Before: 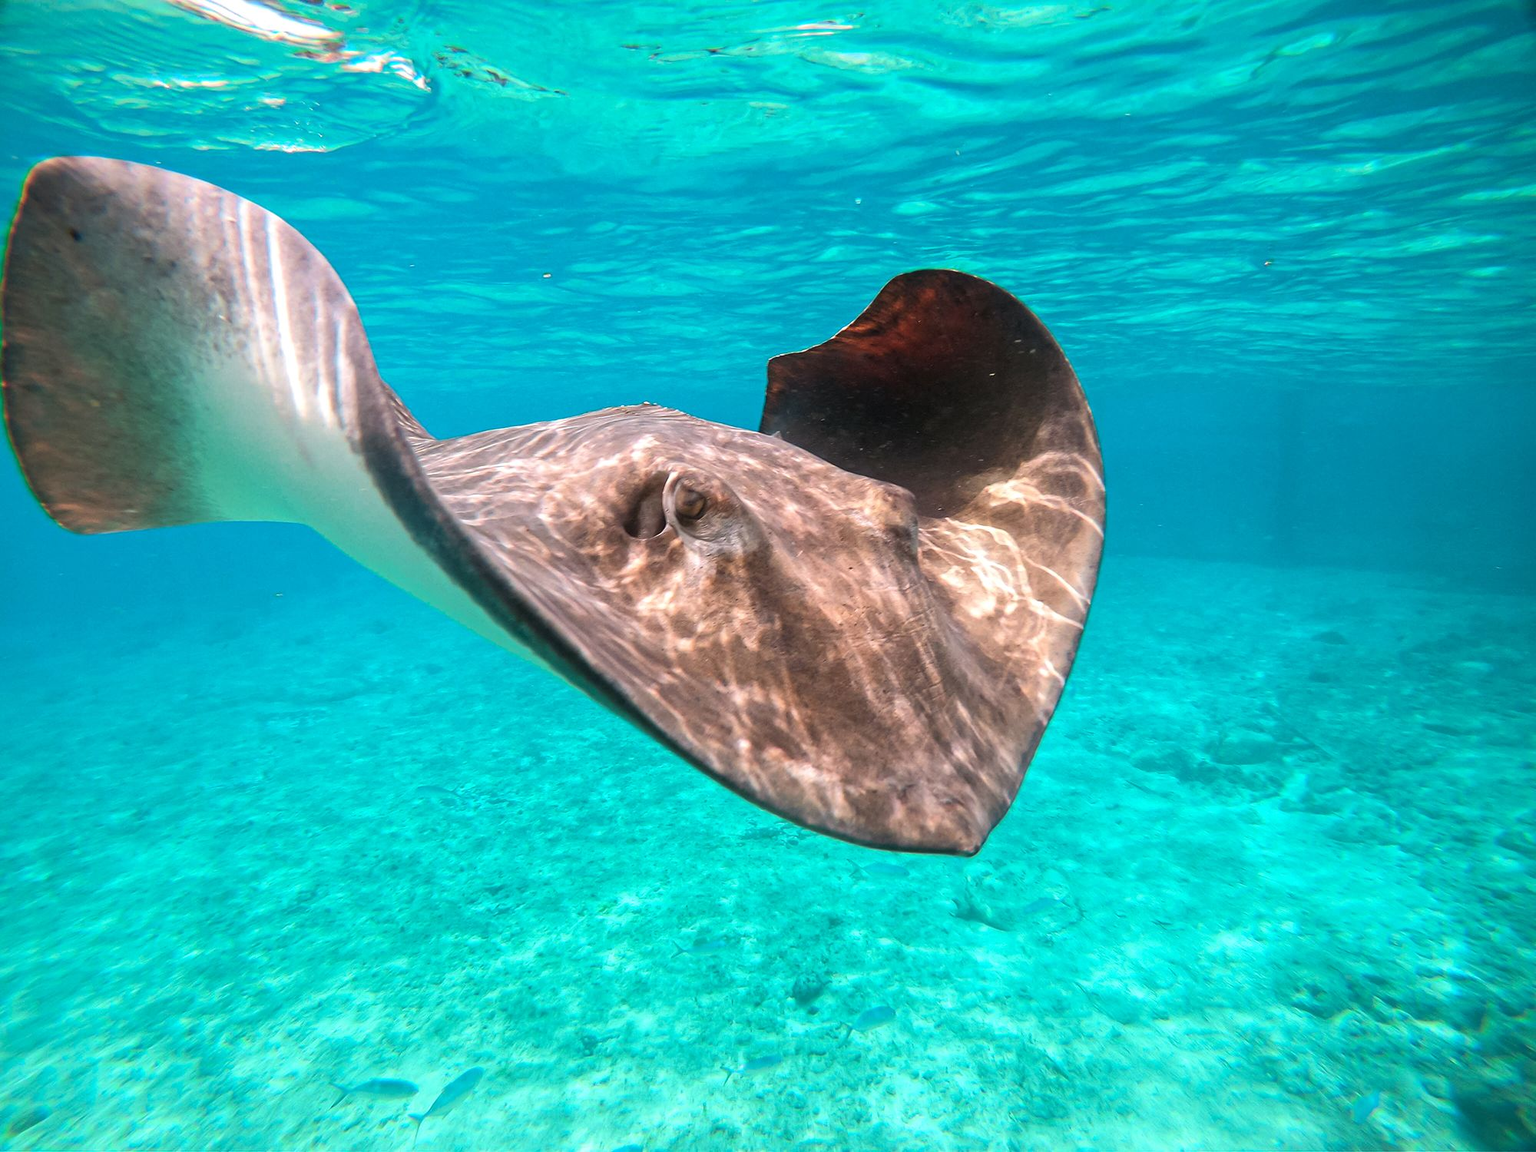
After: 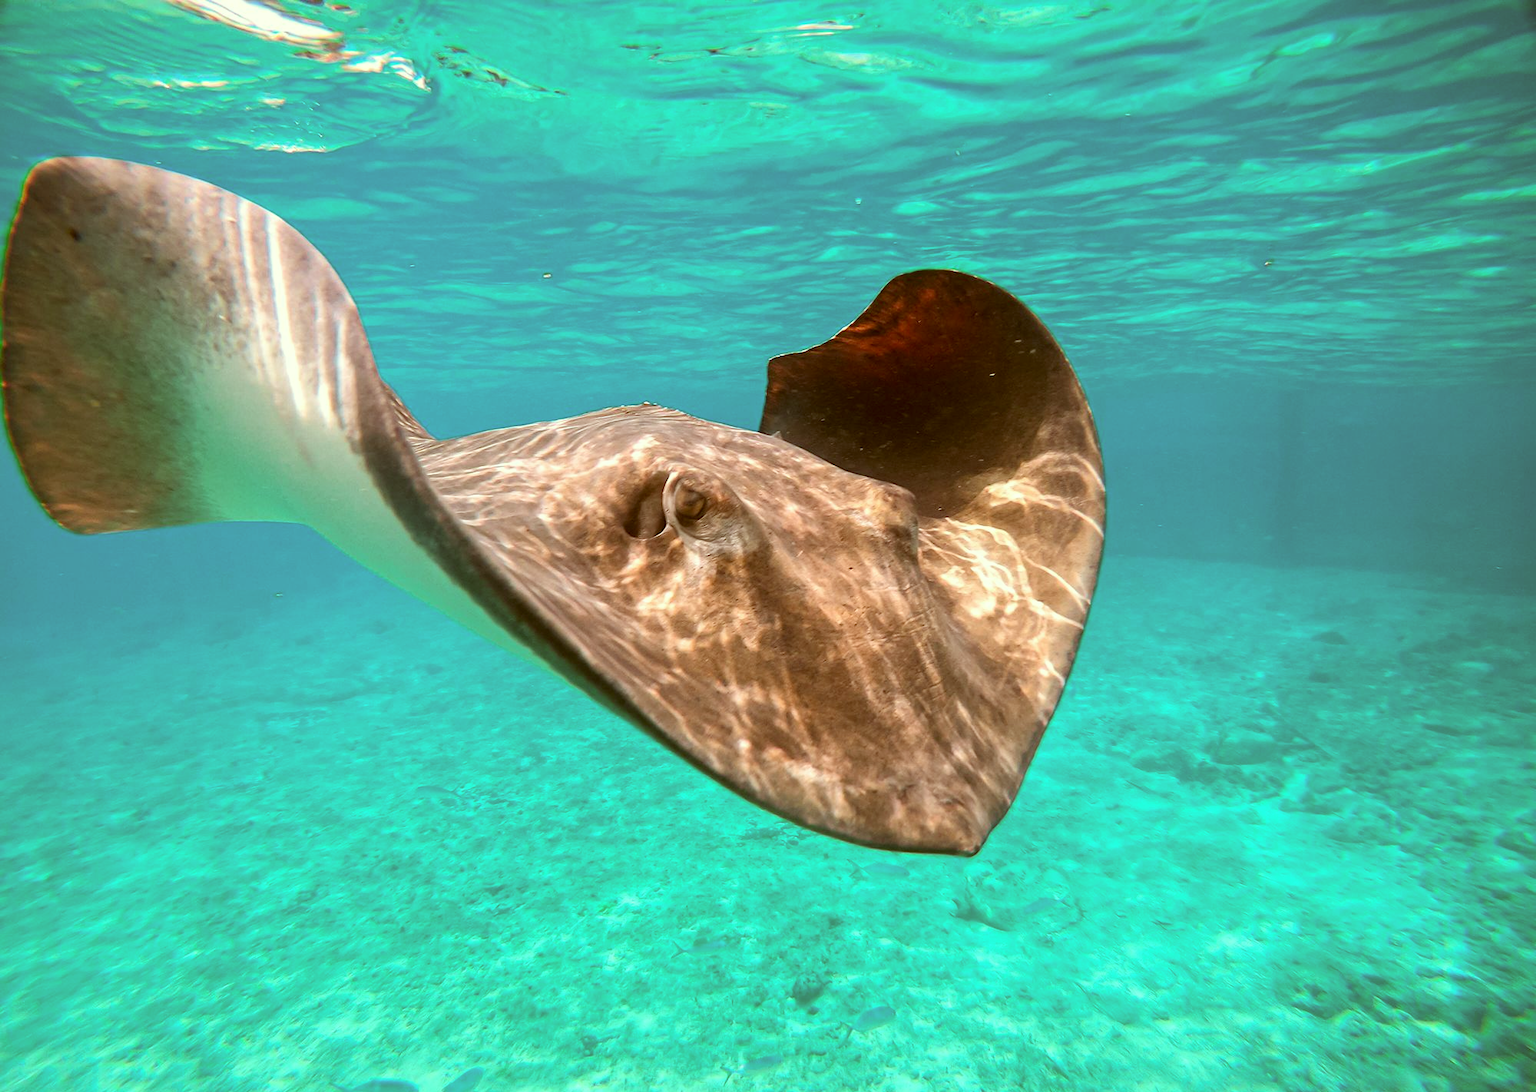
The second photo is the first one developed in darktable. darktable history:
color correction: highlights a* -5.3, highlights b* 9.8, shadows a* 9.8, shadows b* 24.26
crop and rotate: top 0%, bottom 5.097%
